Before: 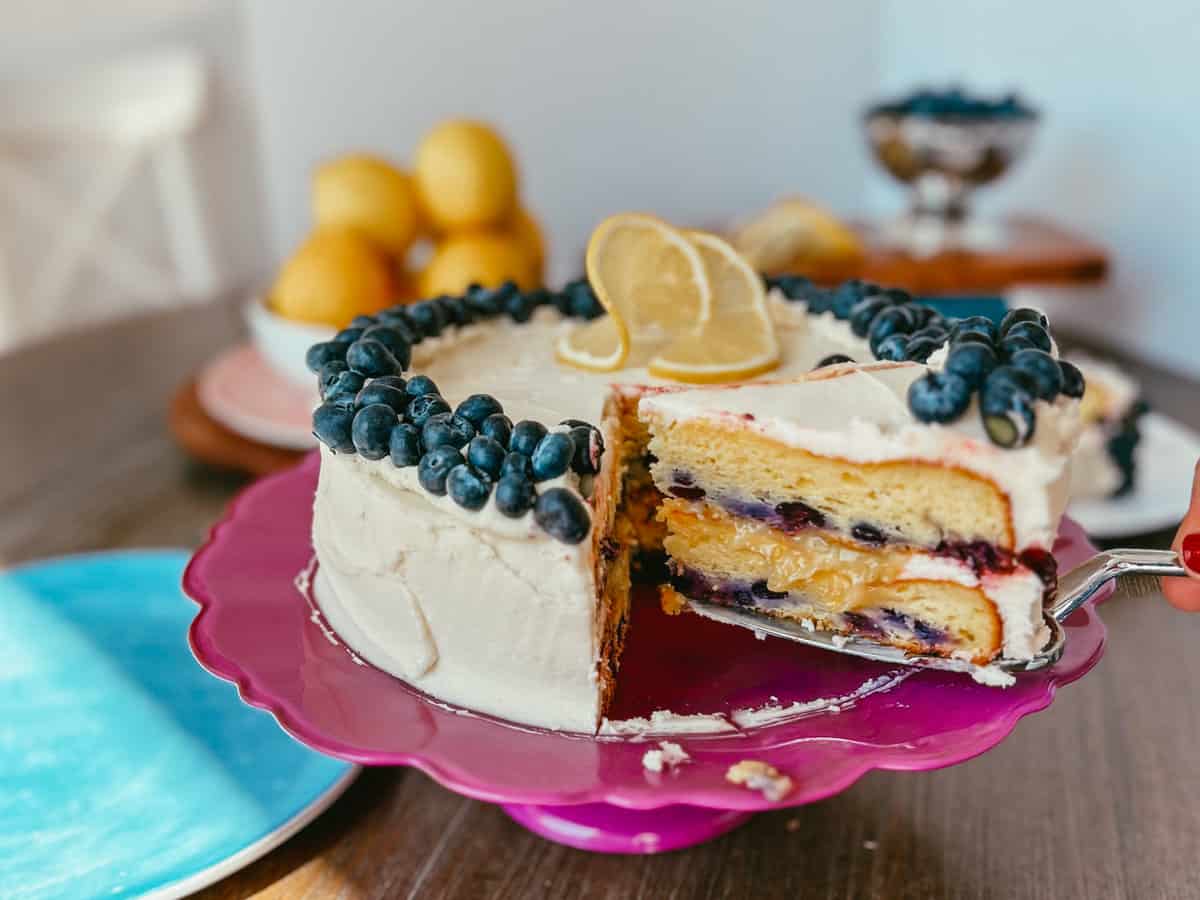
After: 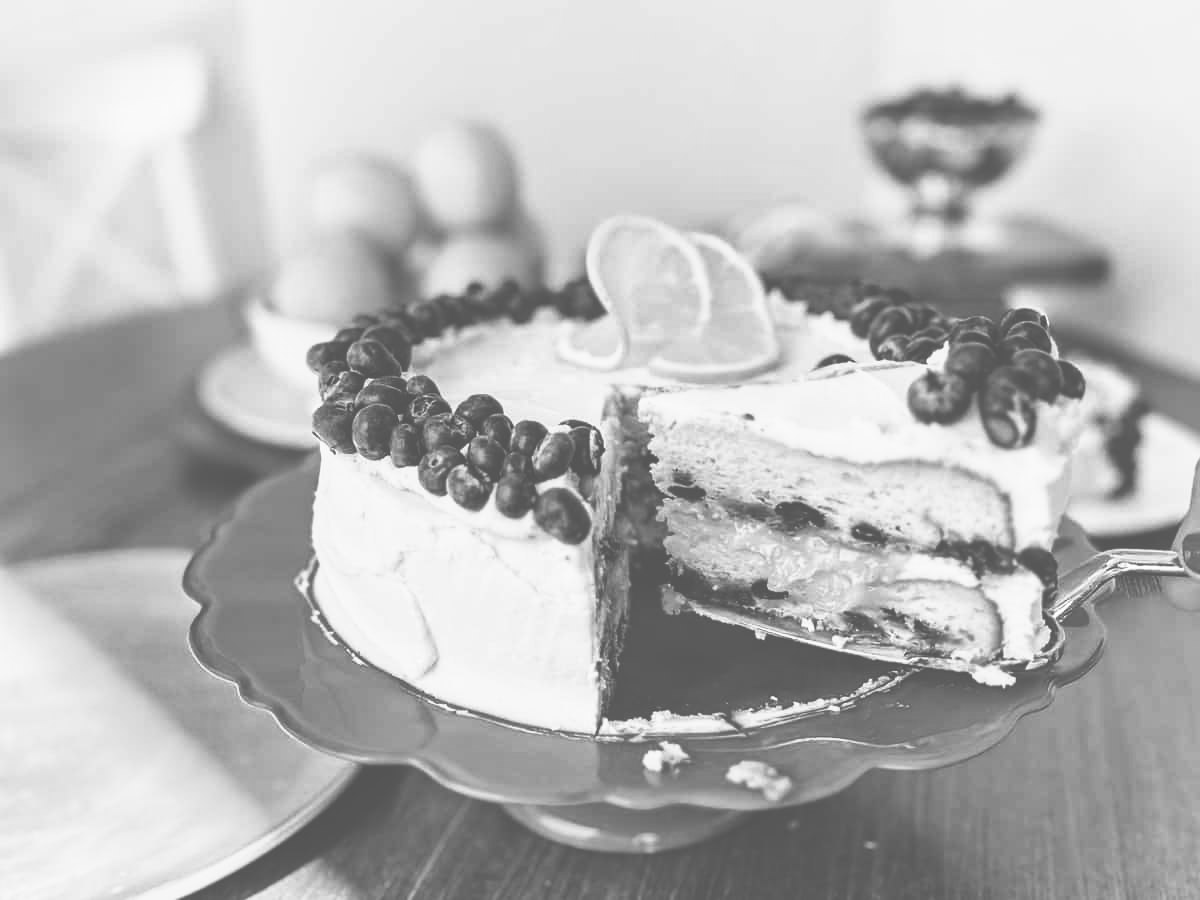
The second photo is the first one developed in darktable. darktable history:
base curve: curves: ch0 [(0, 0.036) (0.007, 0.037) (0.604, 0.887) (1, 1)], preserve colors none
exposure: black level correction -0.087, compensate highlight preservation false
monochrome: a 16.06, b 15.48, size 1
